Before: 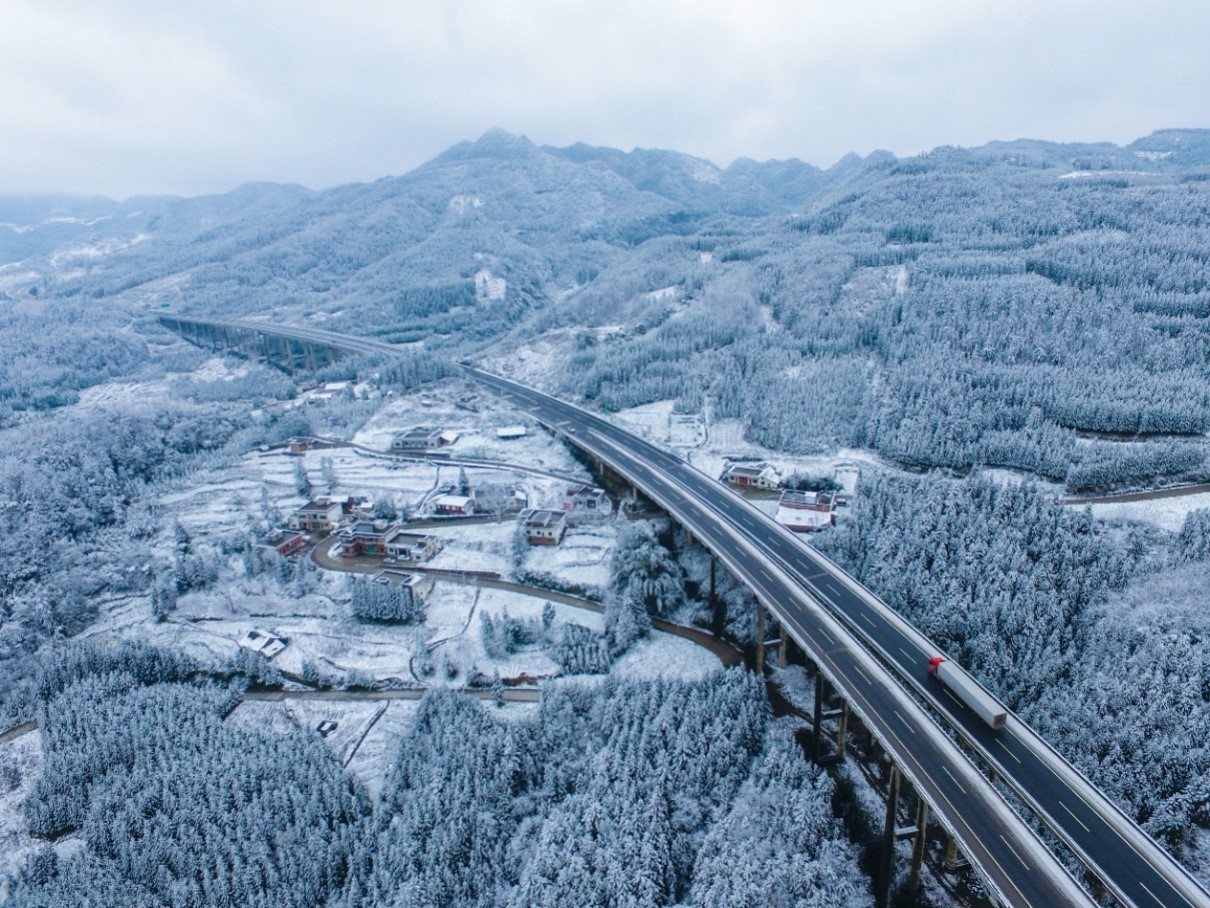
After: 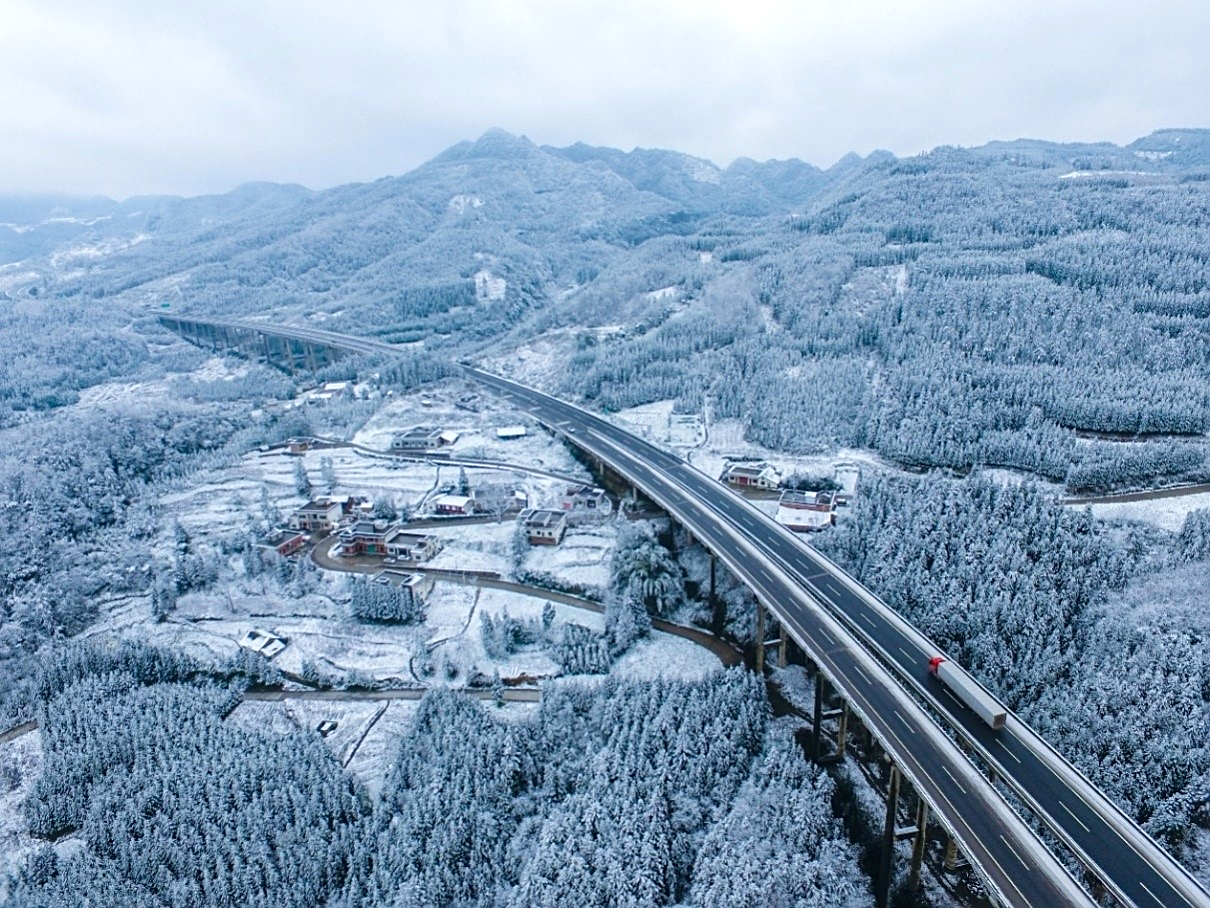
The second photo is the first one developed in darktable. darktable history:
sharpen: on, module defaults
exposure: black level correction 0.001, exposure 0.14 EV, compensate highlight preservation false
